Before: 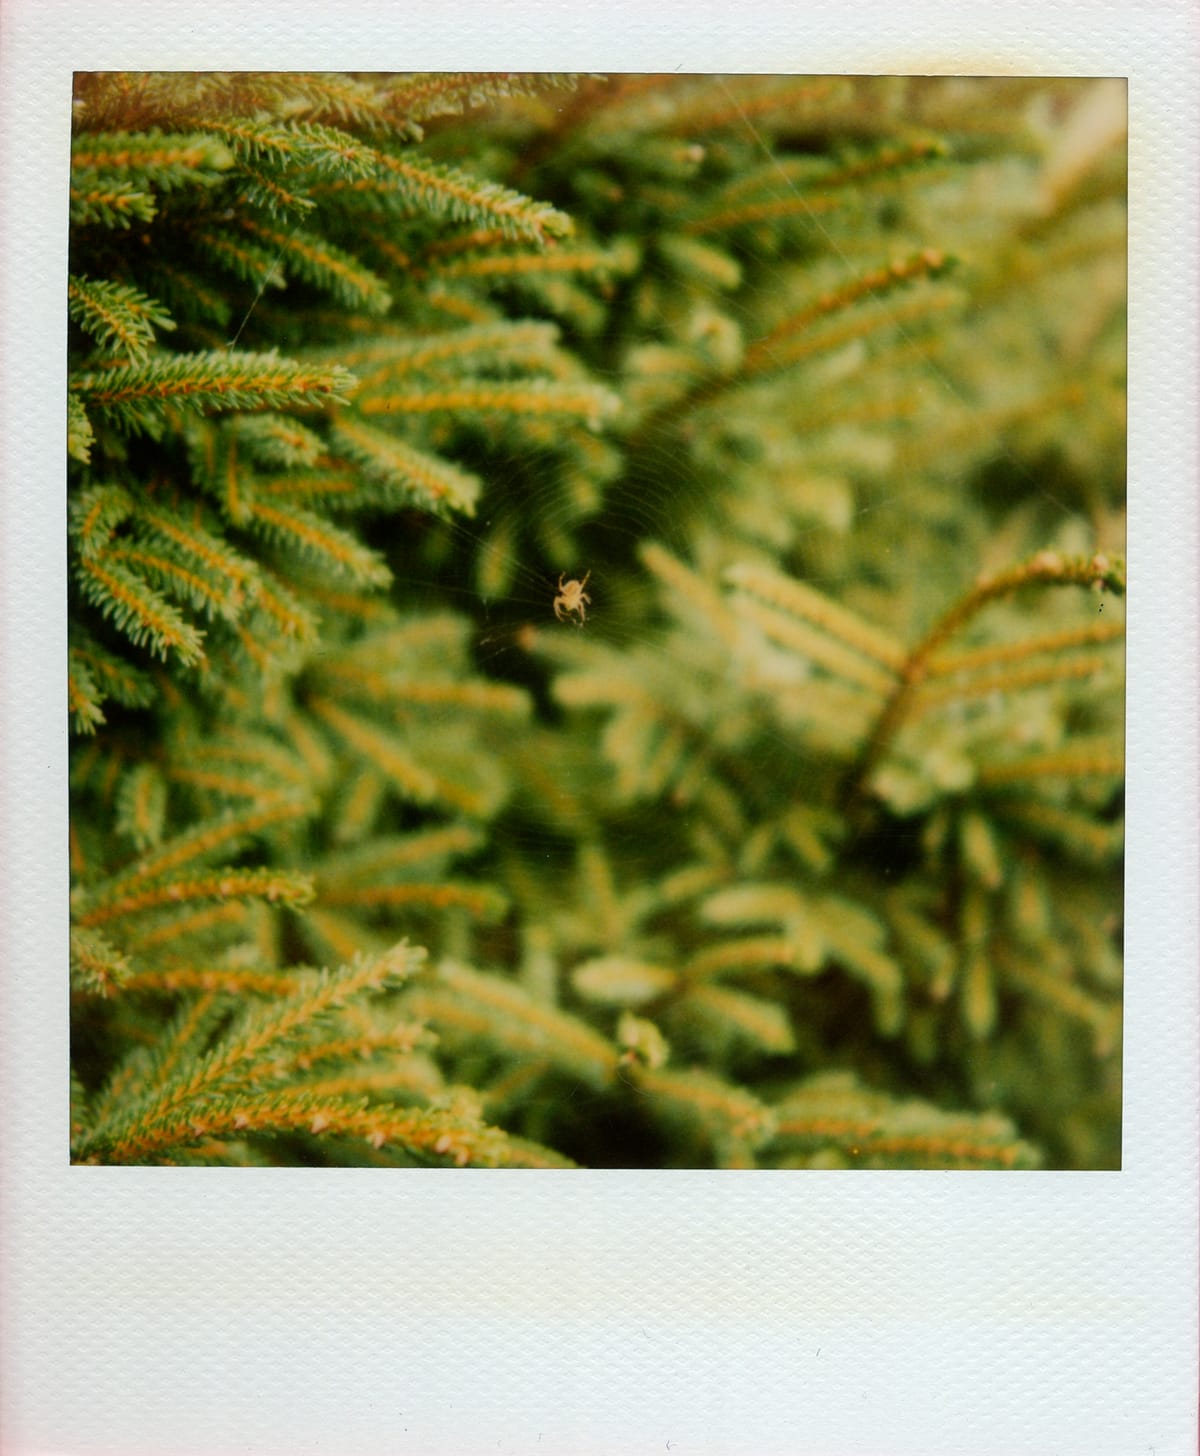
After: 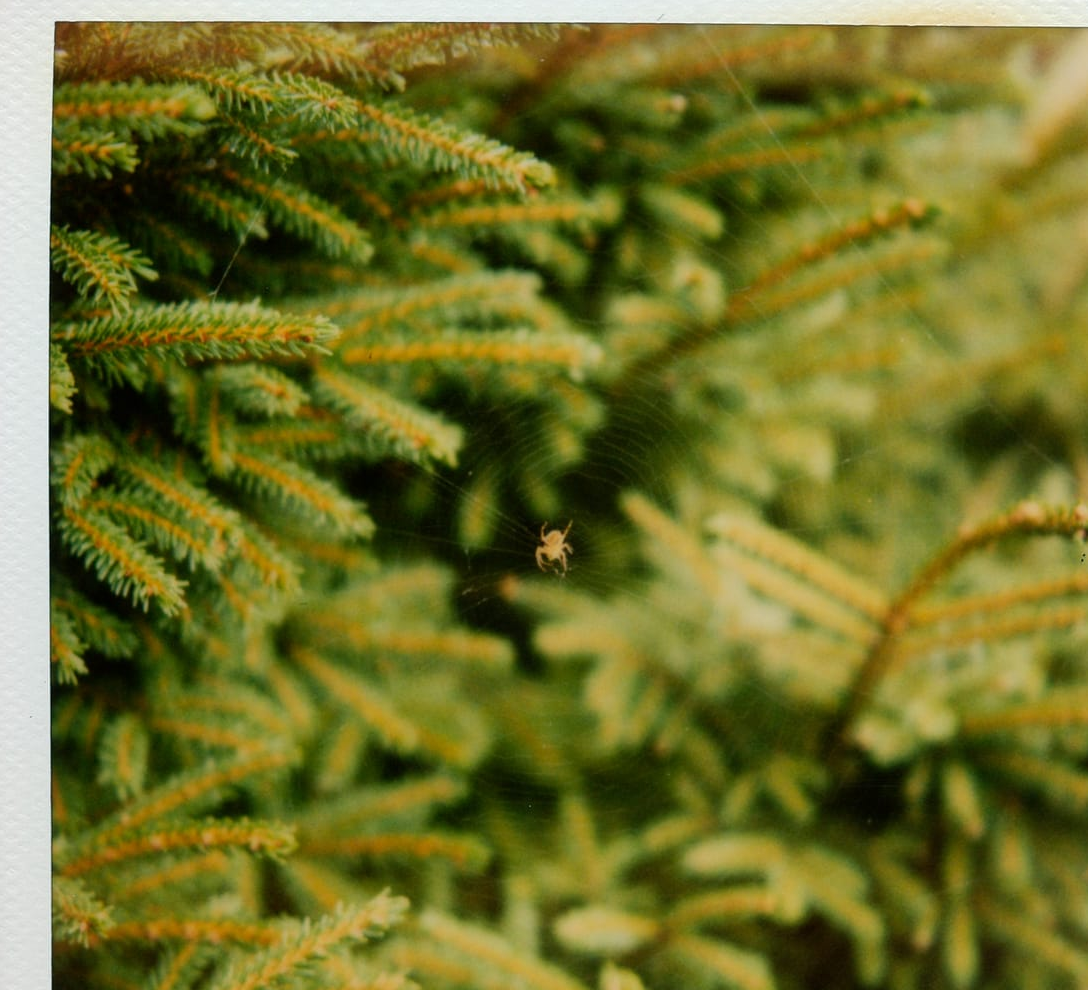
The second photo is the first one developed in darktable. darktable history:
crop: left 1.509%, top 3.452%, right 7.696%, bottom 28.452%
